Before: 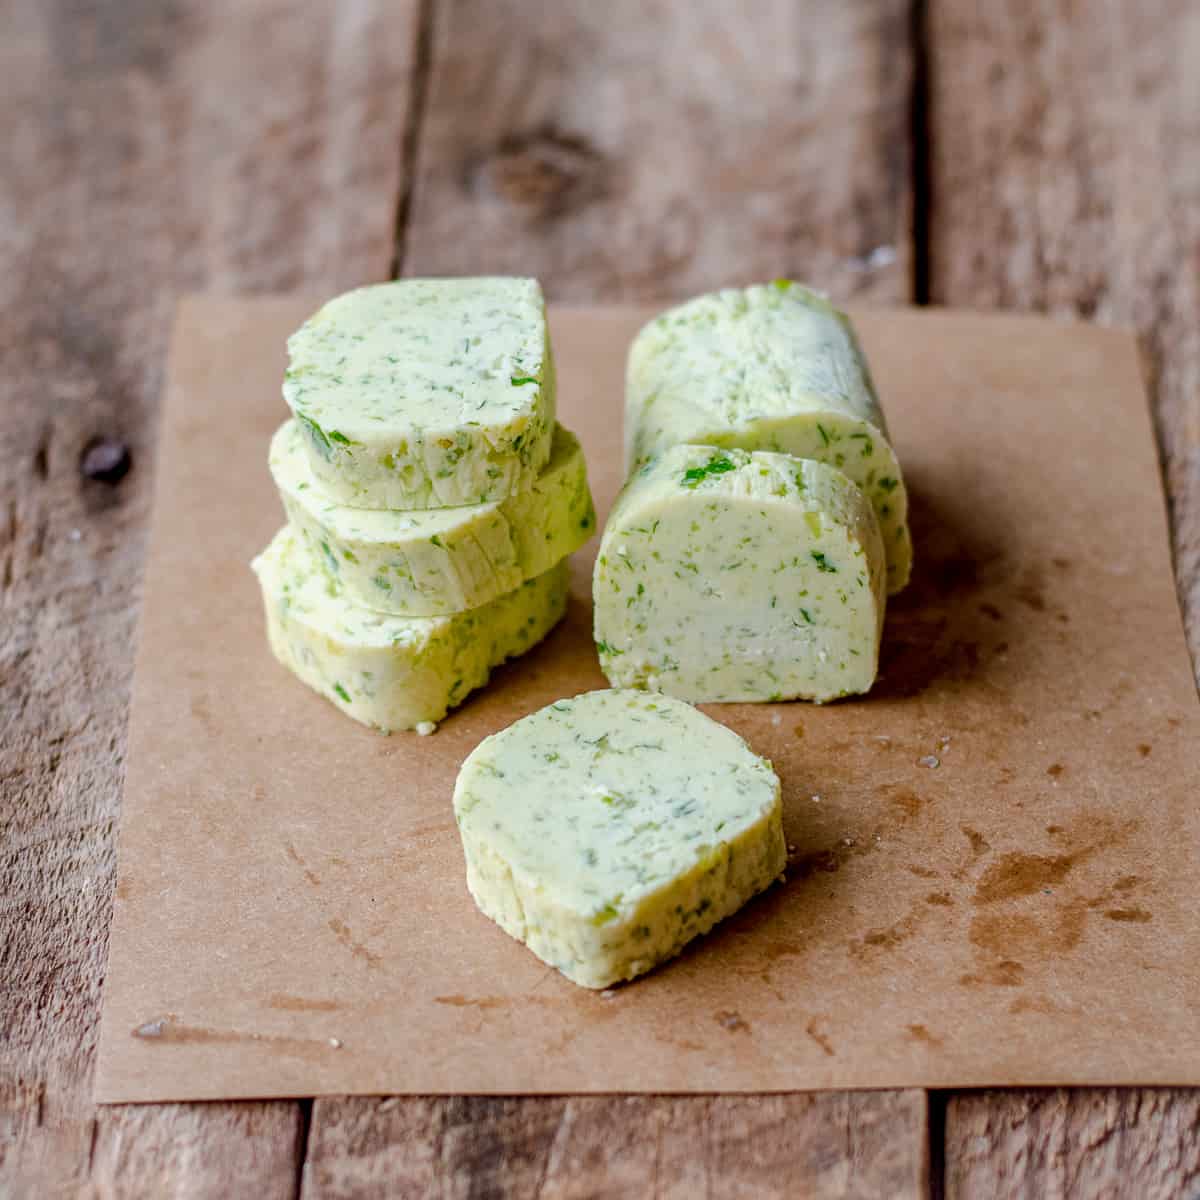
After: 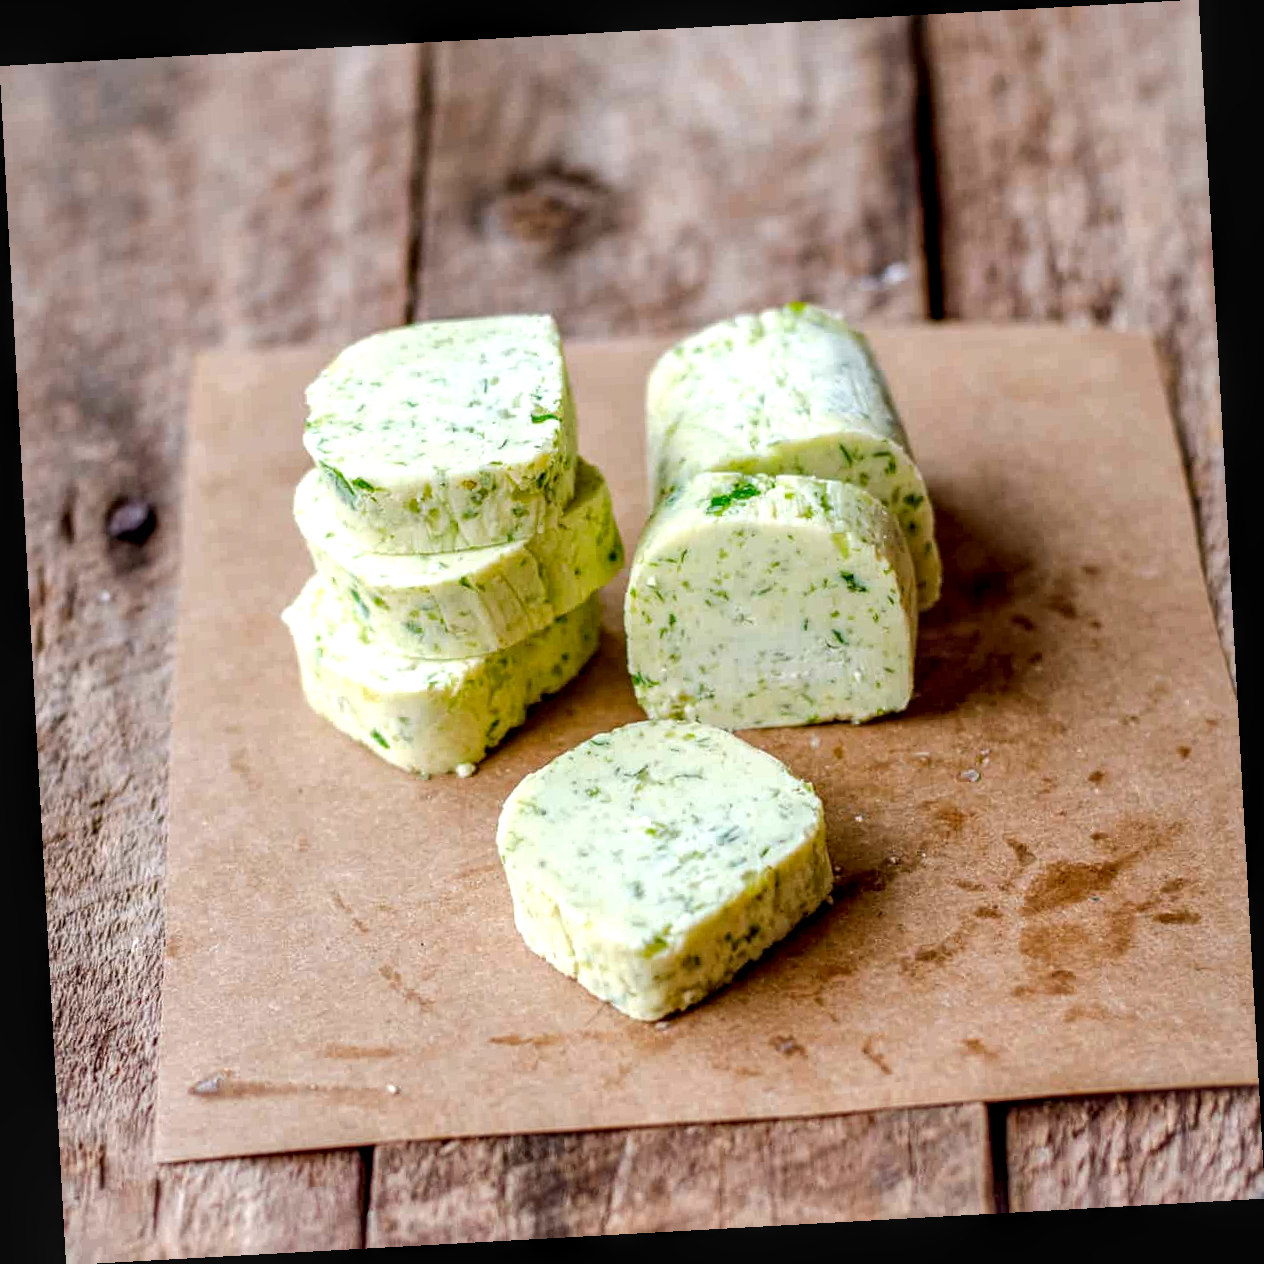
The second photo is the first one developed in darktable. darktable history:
rotate and perspective: rotation -3.18°, automatic cropping off
exposure: exposure 0.507 EV, compensate highlight preservation false
local contrast: detail 130%
